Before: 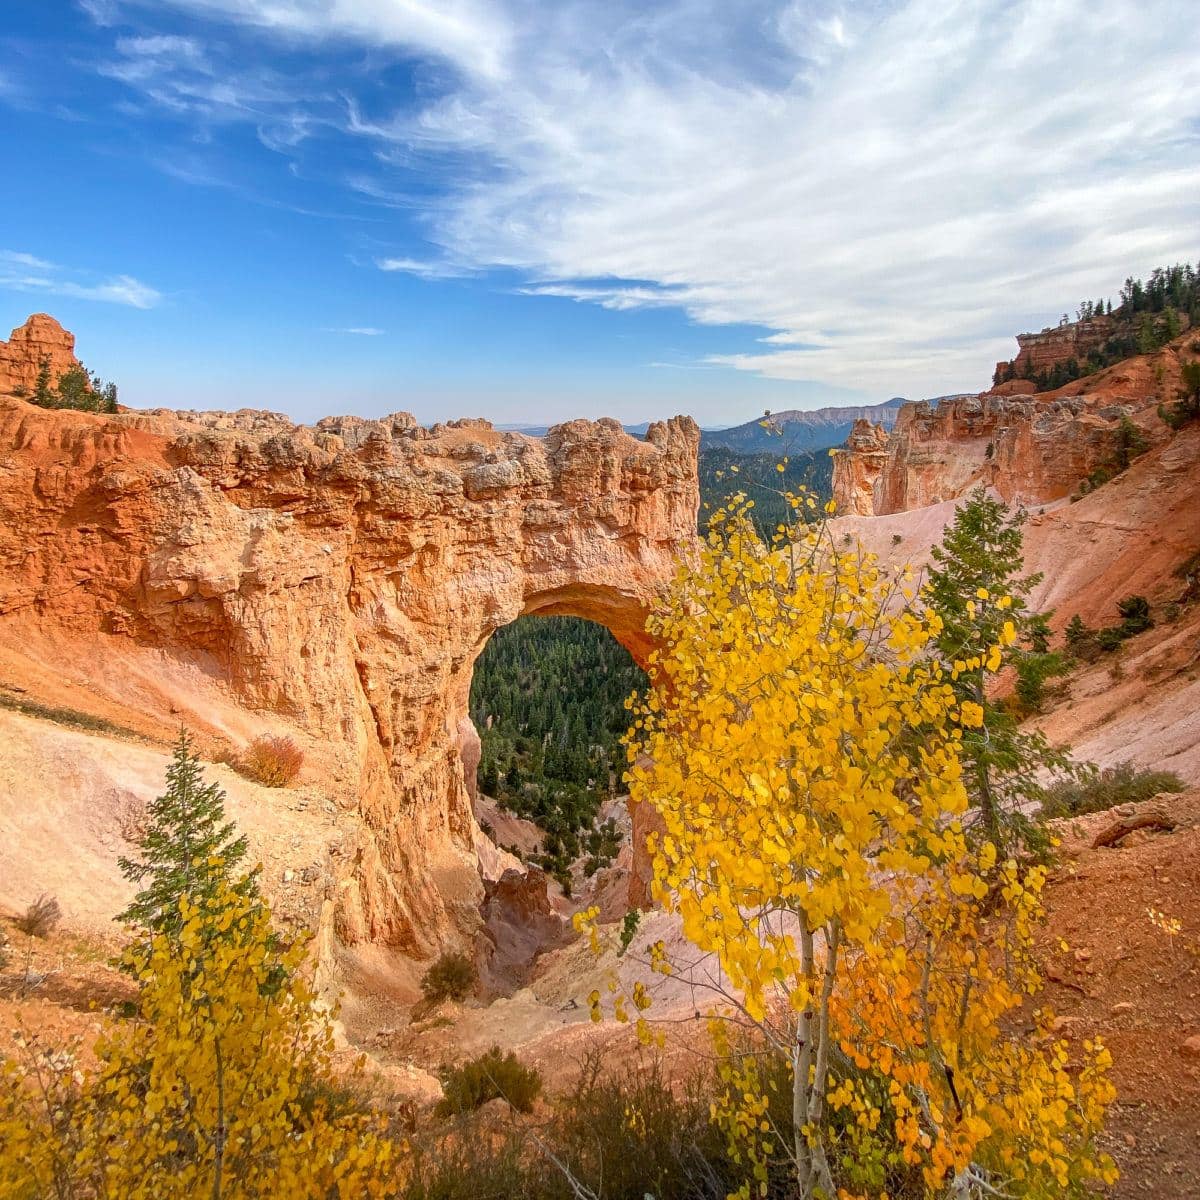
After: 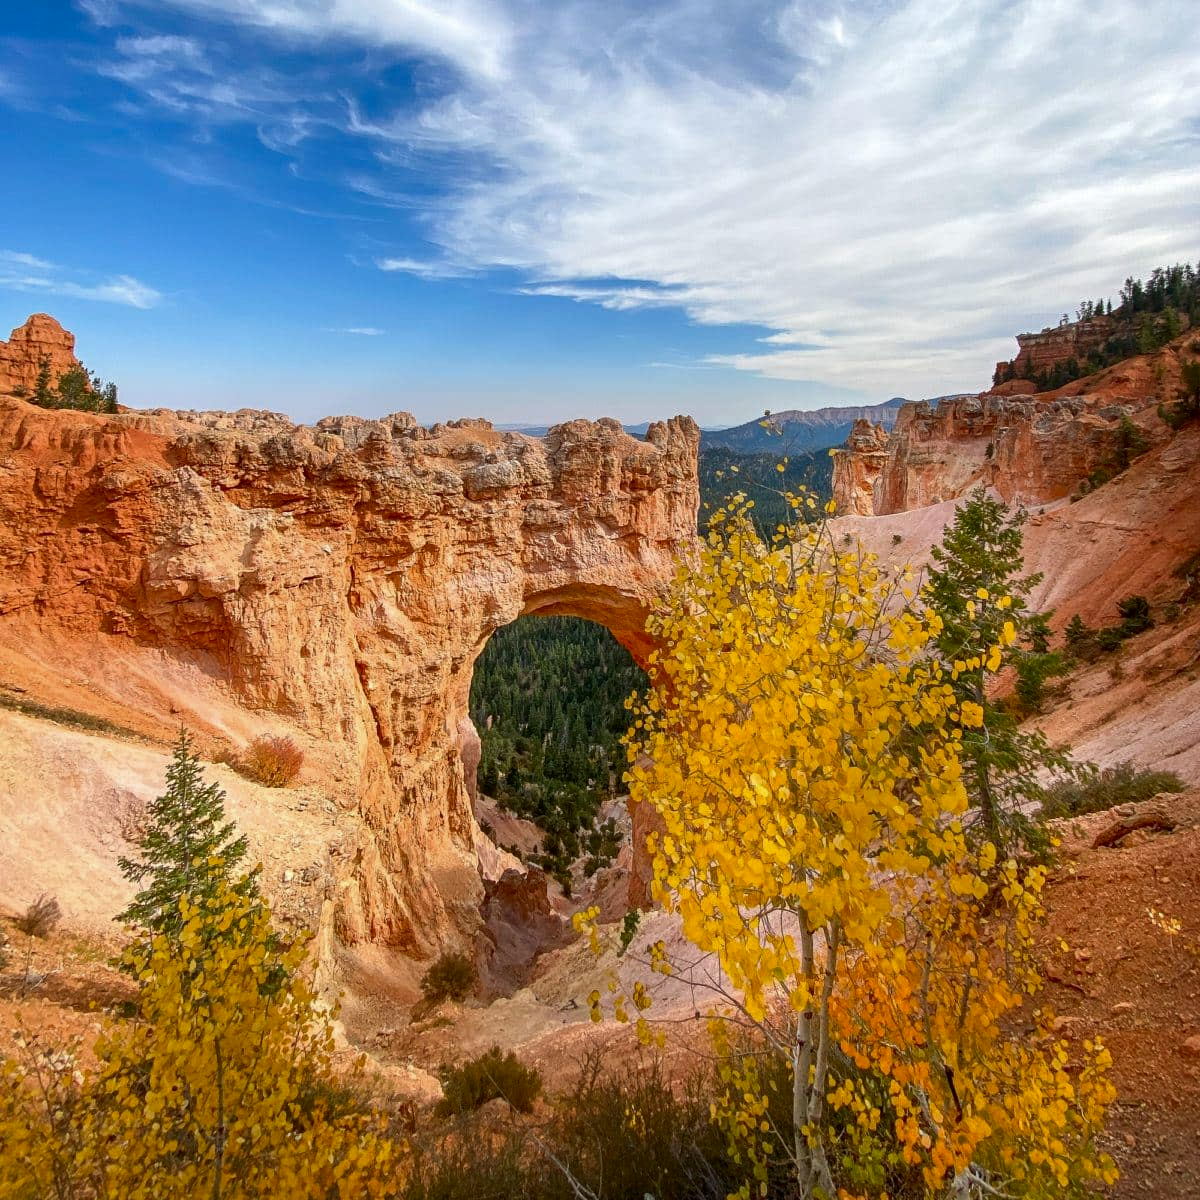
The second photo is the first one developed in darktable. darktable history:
contrast brightness saturation: brightness -0.095
